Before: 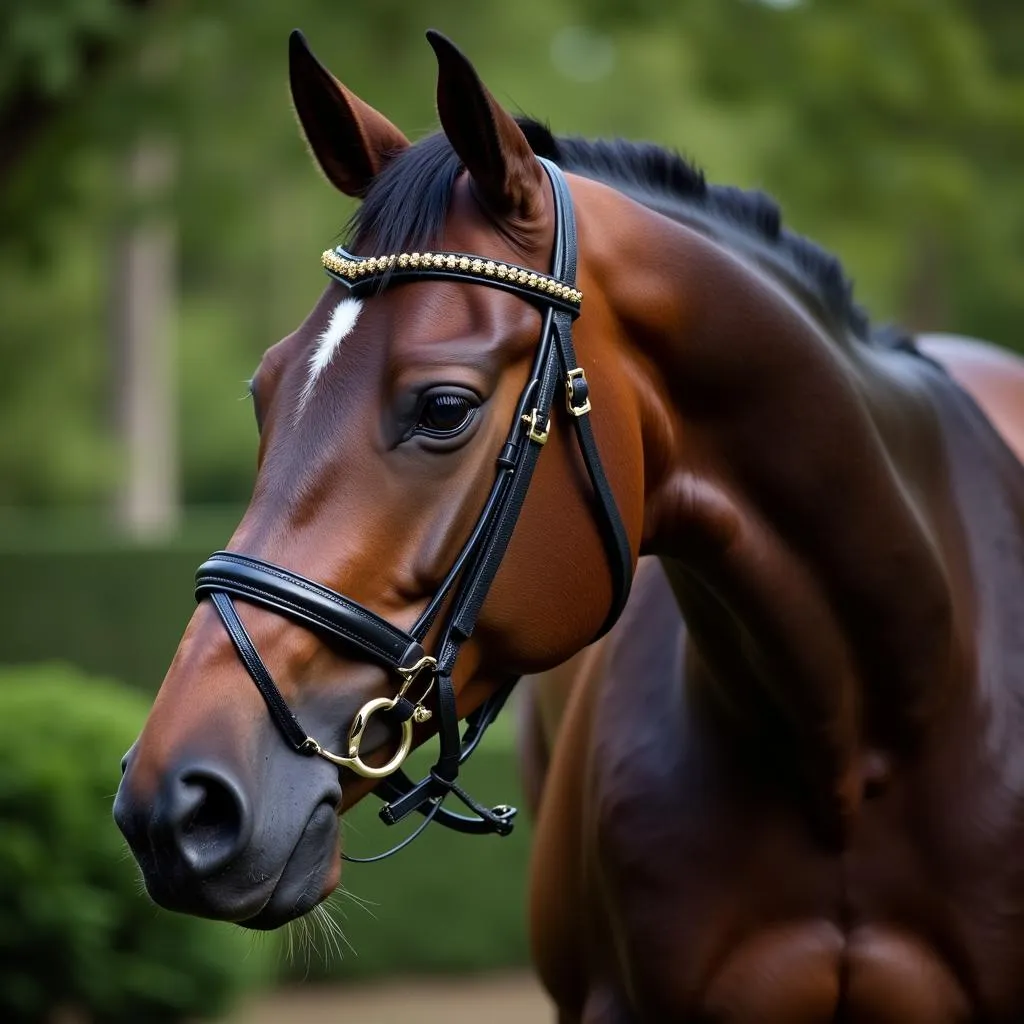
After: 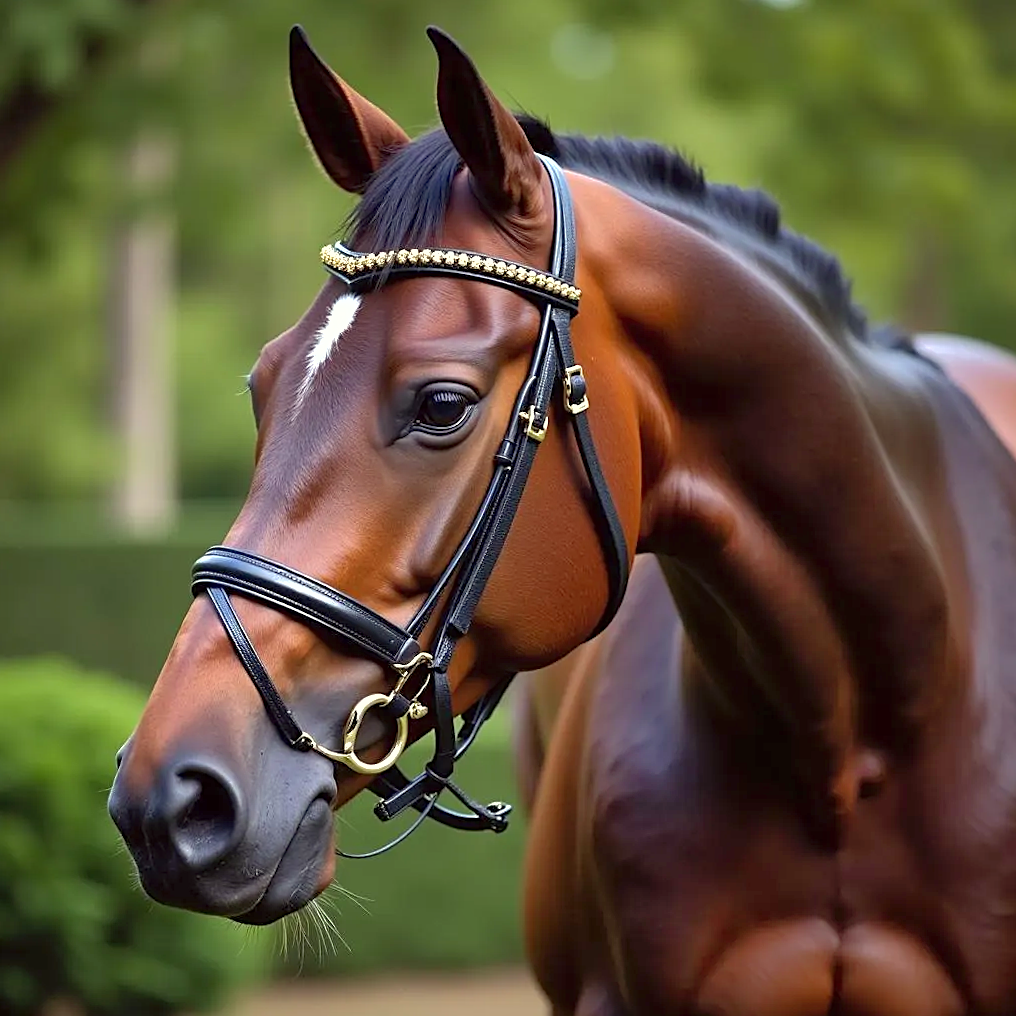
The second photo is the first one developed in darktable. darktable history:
shadows and highlights: highlights -59.86
sharpen: on, module defaults
exposure: black level correction 0, exposure 0.694 EV, compensate highlight preservation false
color correction: highlights a* -0.967, highlights b* 4.53, shadows a* 3.67
crop and rotate: angle -0.411°
